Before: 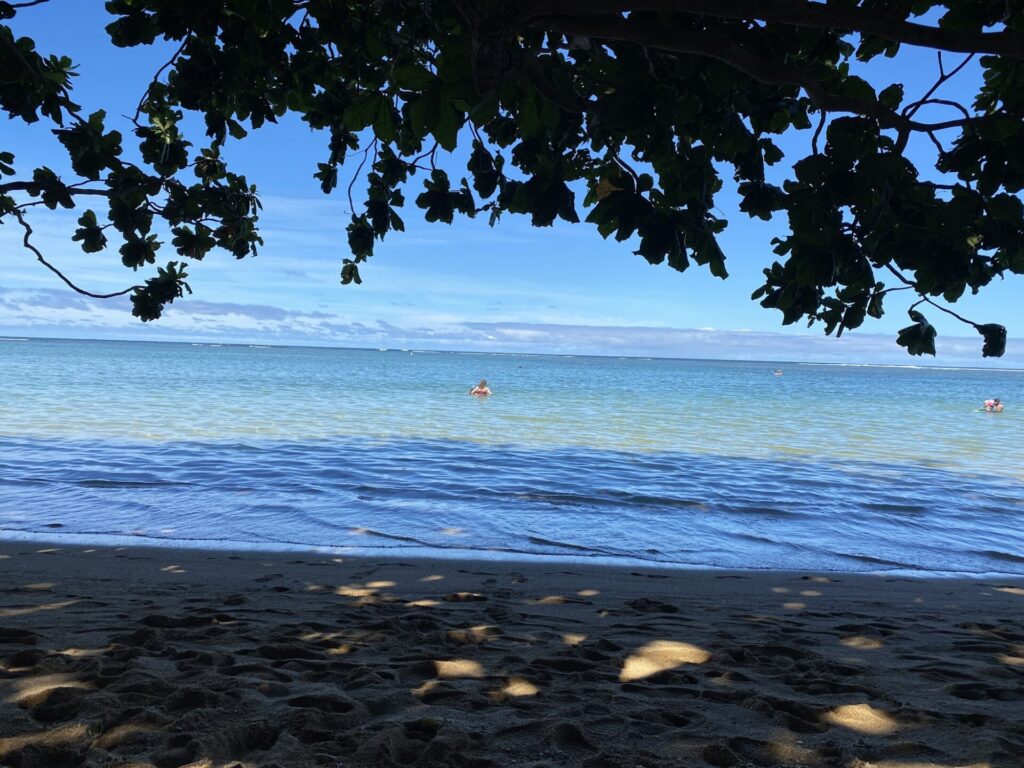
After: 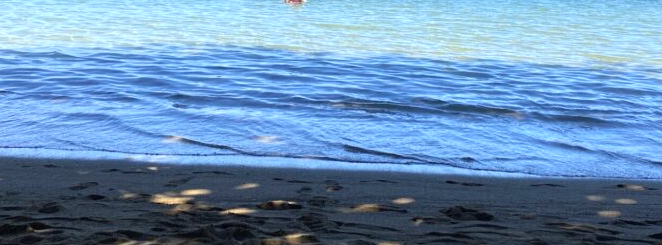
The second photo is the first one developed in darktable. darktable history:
crop: left 18.123%, top 51.068%, right 17.202%, bottom 16.921%
exposure: black level correction 0.001, exposure 0.499 EV, compensate exposure bias true, compensate highlight preservation false
